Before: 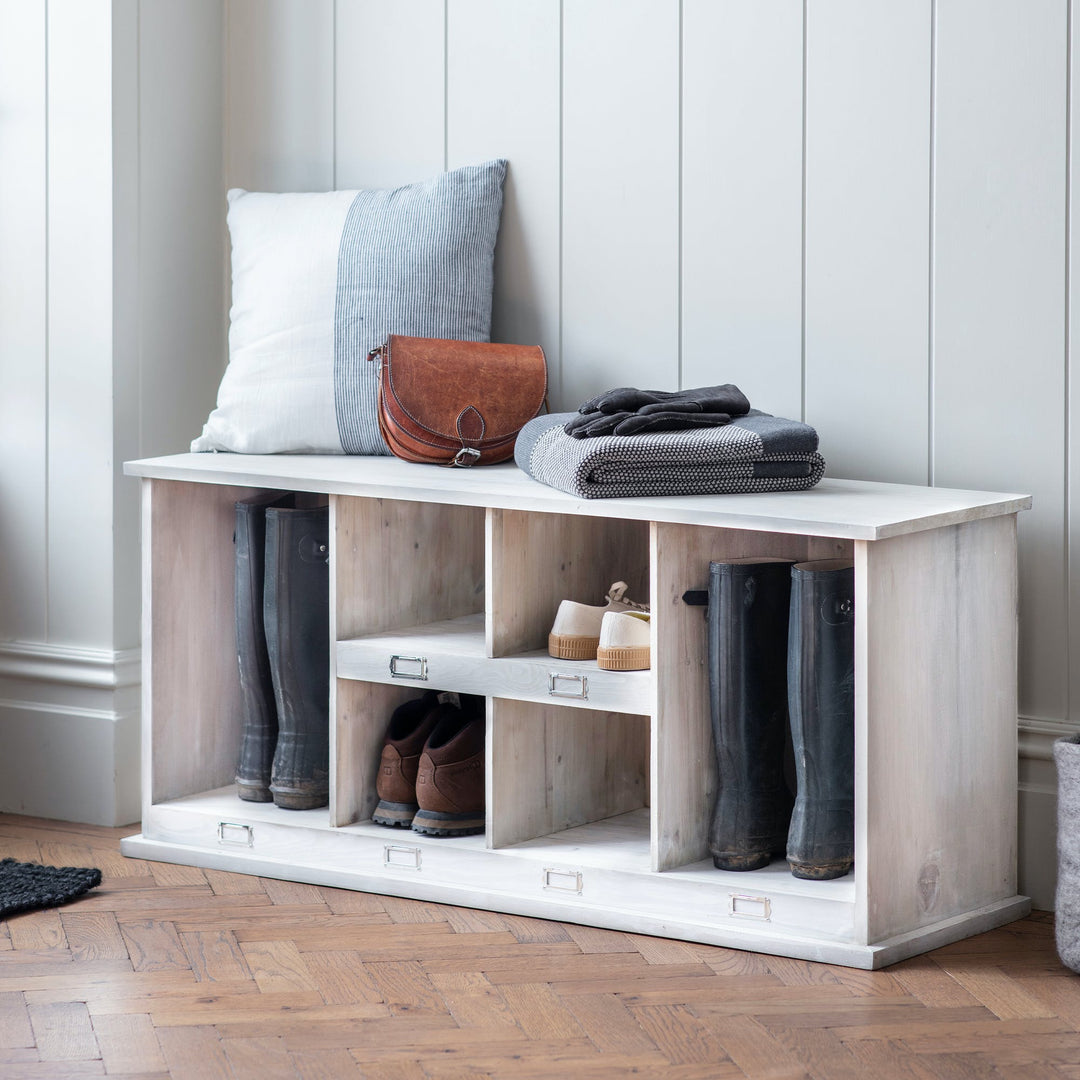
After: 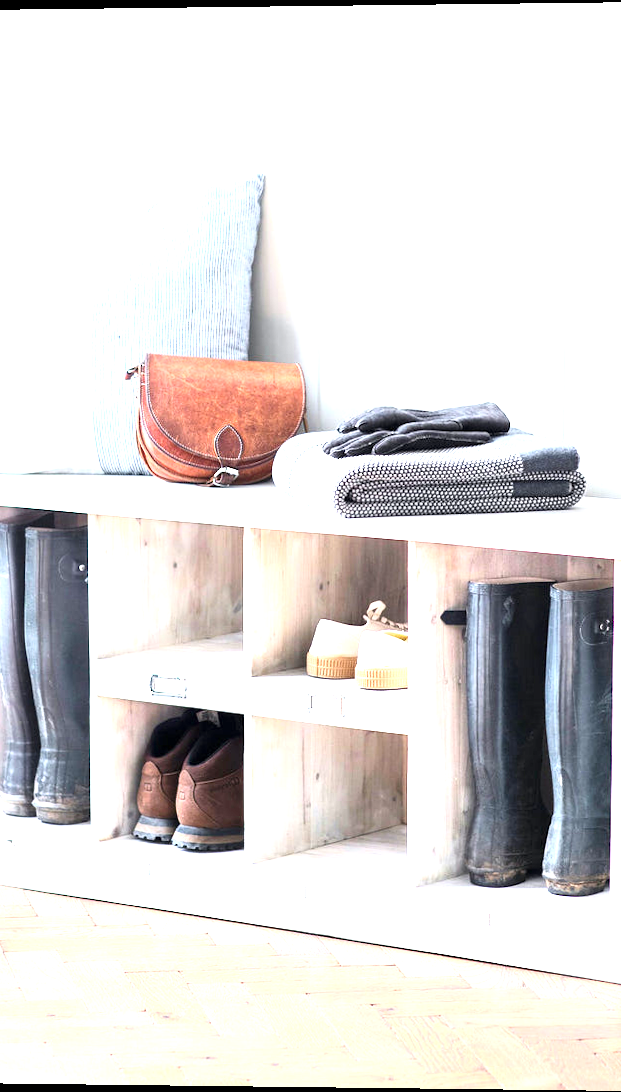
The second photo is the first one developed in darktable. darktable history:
rotate and perspective: lens shift (vertical) 0.048, lens shift (horizontal) -0.024, automatic cropping off
crop and rotate: left 22.516%, right 21.234%
rgb curve: curves: ch0 [(0, 0) (0.078, 0.051) (0.929, 0.956) (1, 1)], compensate middle gray true
exposure: exposure 2 EV, compensate highlight preservation false
